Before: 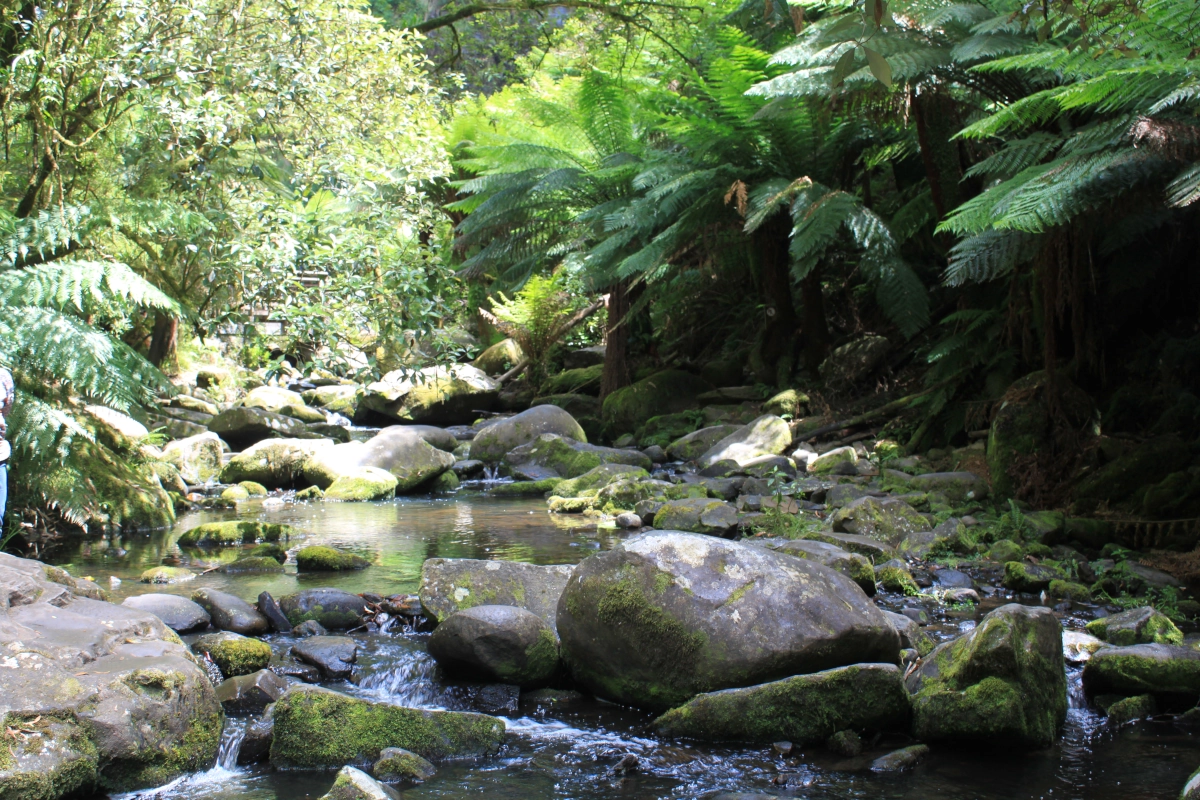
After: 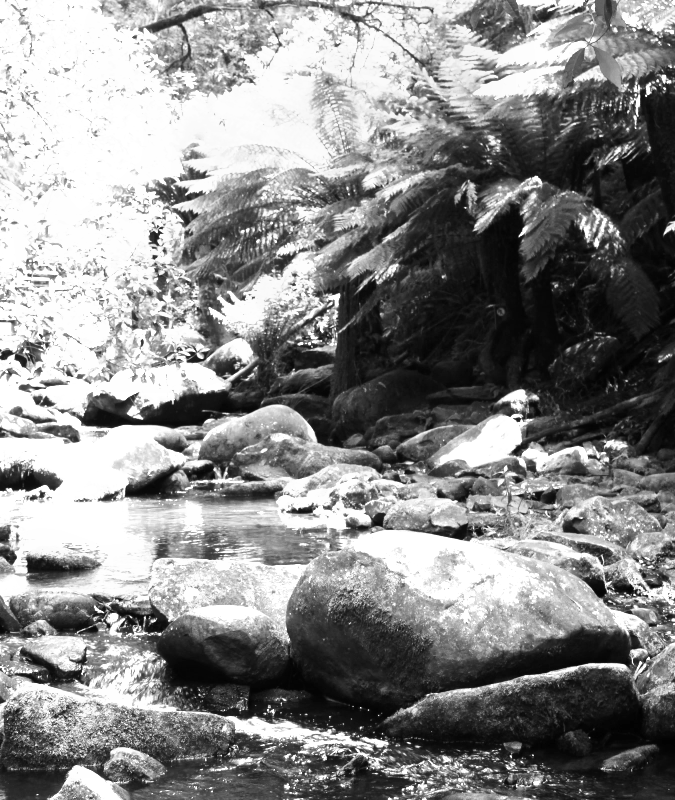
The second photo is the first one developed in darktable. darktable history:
exposure: exposure 0.669 EV, compensate highlight preservation false
monochrome: on, module defaults
velvia: on, module defaults
crop and rotate: left 22.516%, right 21.234%
tone equalizer: -8 EV -1.08 EV, -7 EV -1.01 EV, -6 EV -0.867 EV, -5 EV -0.578 EV, -3 EV 0.578 EV, -2 EV 0.867 EV, -1 EV 1.01 EV, +0 EV 1.08 EV, edges refinement/feathering 500, mask exposure compensation -1.57 EV, preserve details no
